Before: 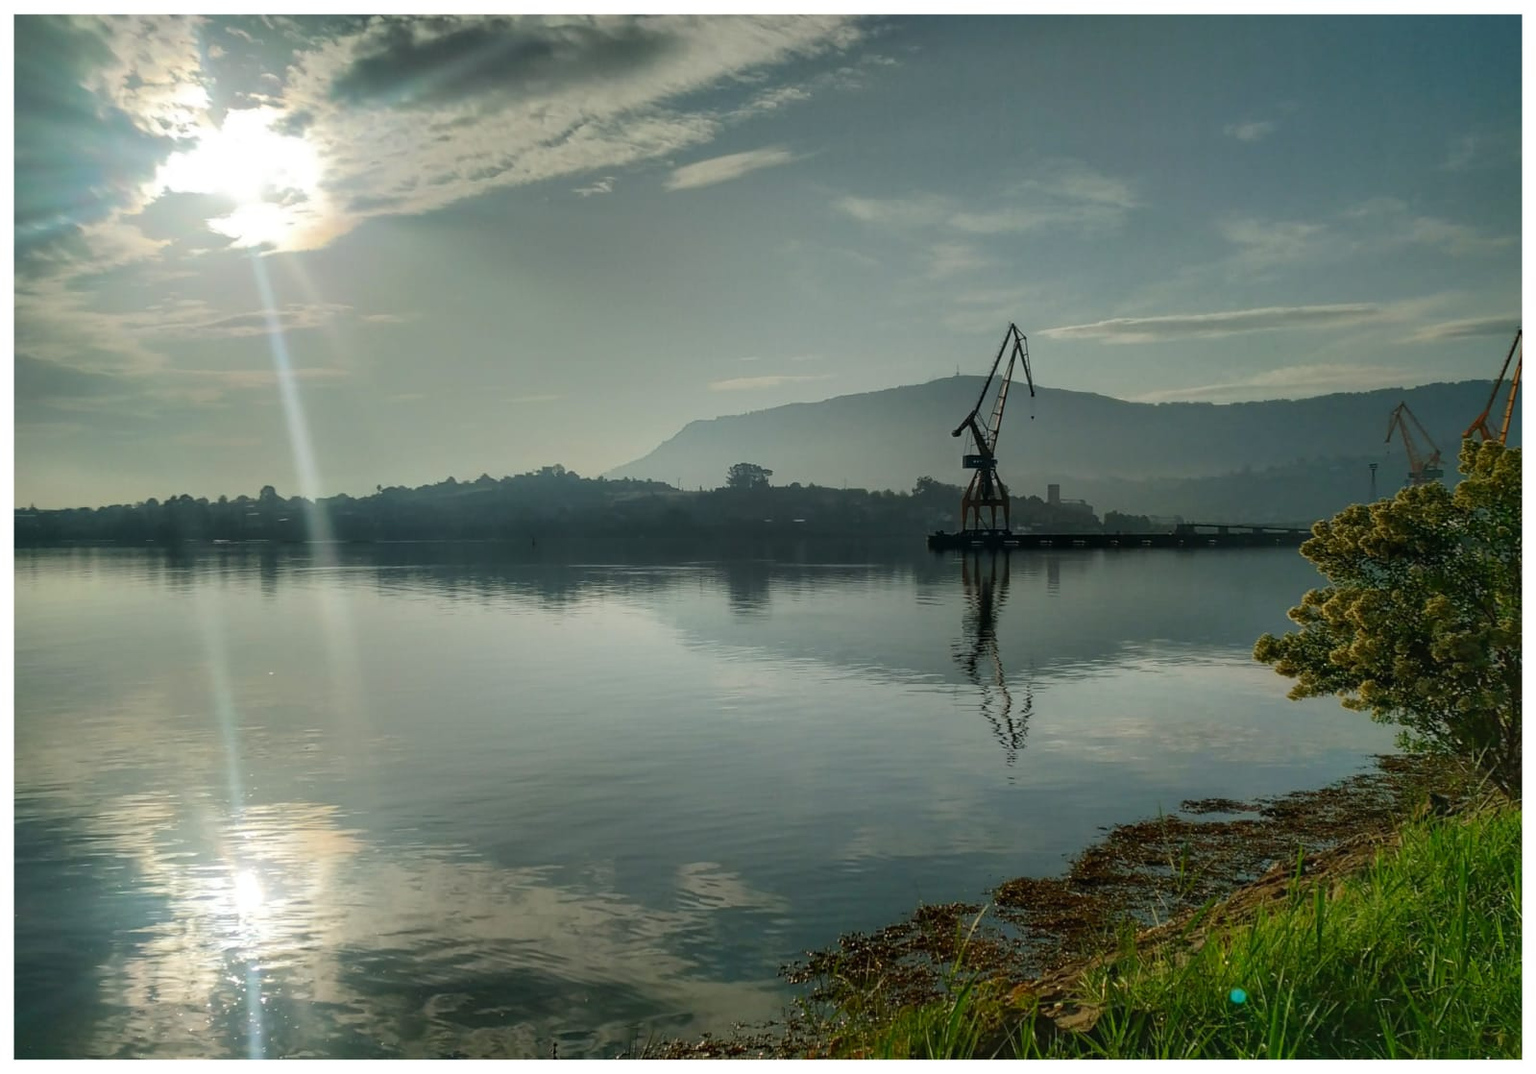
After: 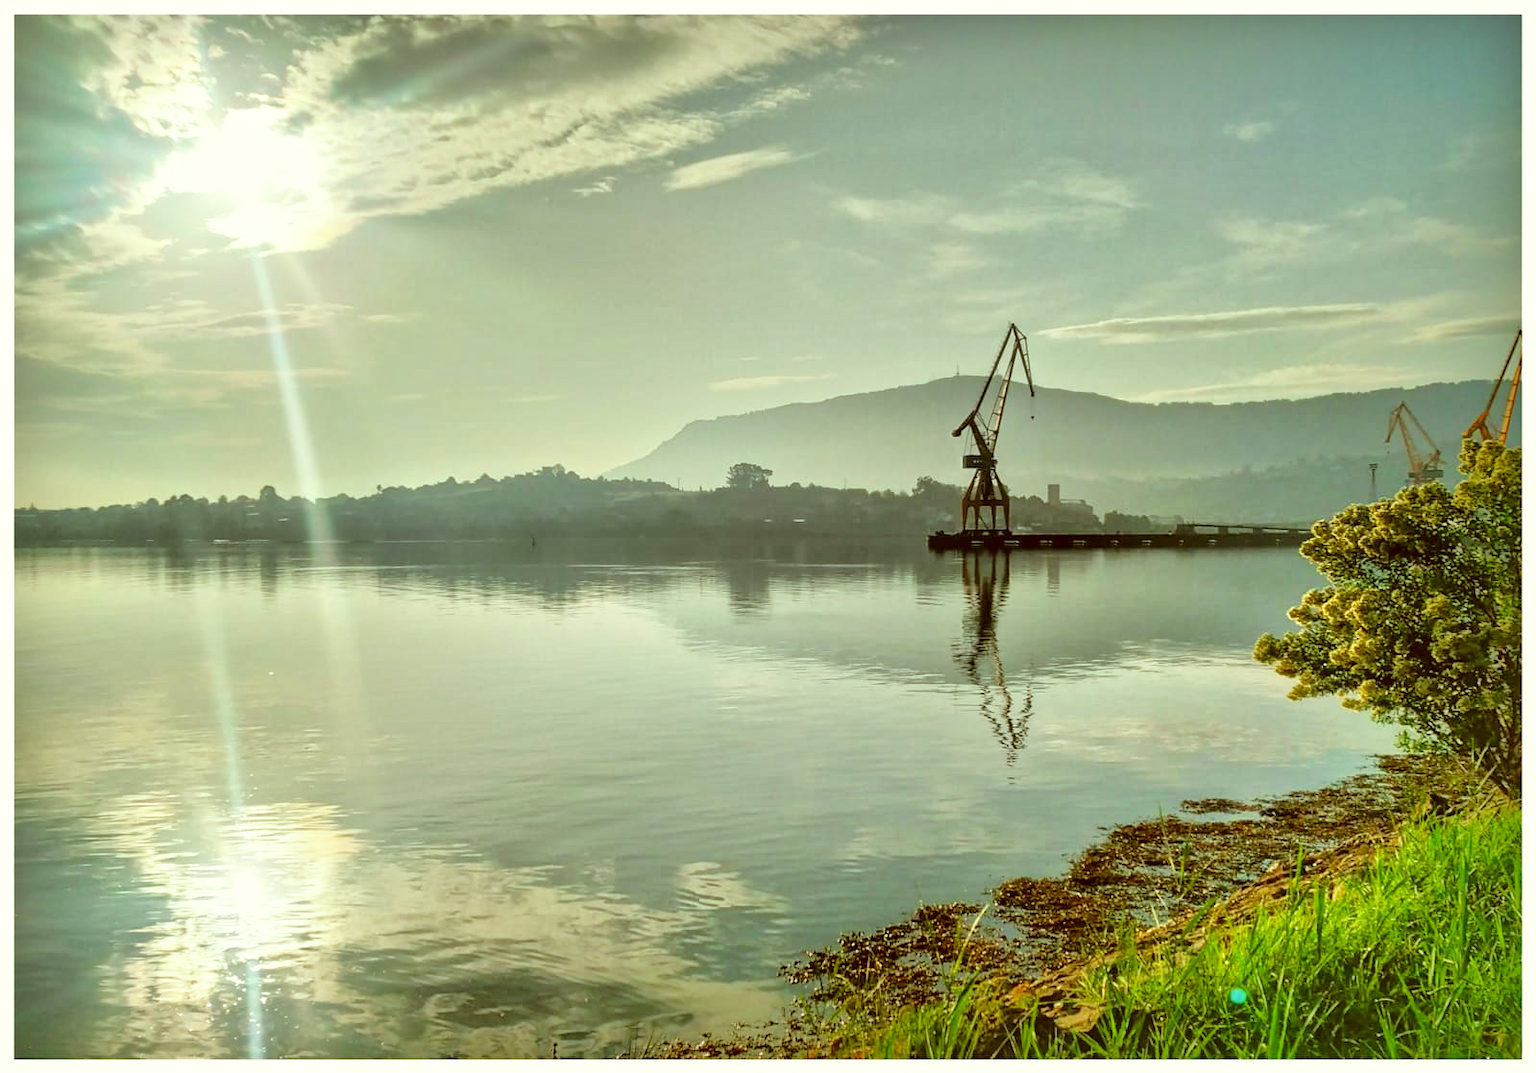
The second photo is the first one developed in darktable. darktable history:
local contrast: mode bilateral grid, contrast 28, coarseness 16, detail 115%, midtone range 0.2
tone equalizer: -7 EV 0.15 EV, -6 EV 0.6 EV, -5 EV 1.15 EV, -4 EV 1.33 EV, -3 EV 1.15 EV, -2 EV 0.6 EV, -1 EV 0.15 EV, mask exposure compensation -0.5 EV
exposure: black level correction 0, exposure 0.2 EV, compensate exposure bias true, compensate highlight preservation false
base curve: curves: ch0 [(0, 0) (0.688, 0.865) (1, 1)], preserve colors none
color correction: highlights a* -5.94, highlights b* 9.48, shadows a* 10.12, shadows b* 23.94
